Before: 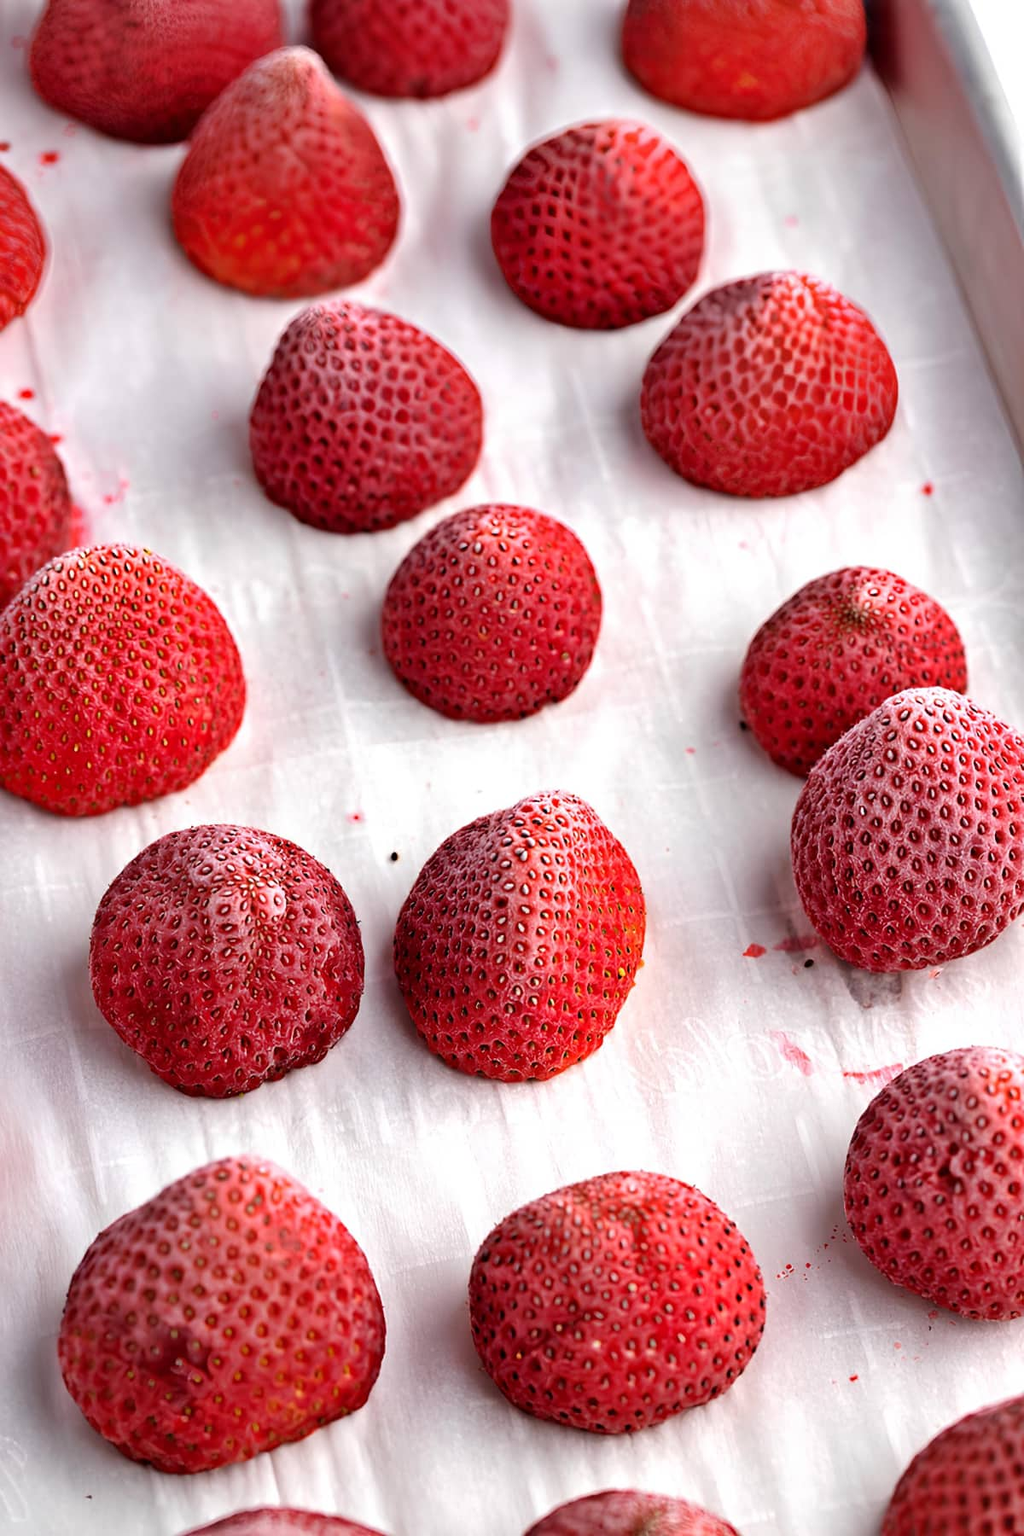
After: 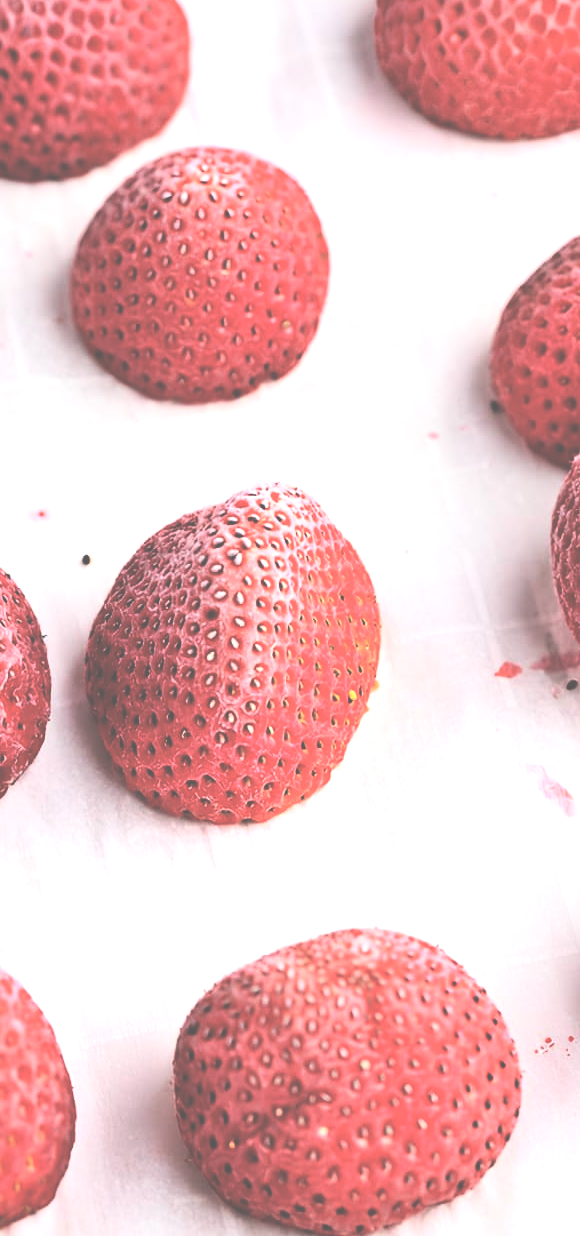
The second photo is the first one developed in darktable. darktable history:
contrast brightness saturation: contrast 0.245, brightness 0.093
exposure: black level correction -0.072, exposure 0.5 EV, compensate highlight preservation false
crop: left 31.366%, top 24.701%, right 20.247%, bottom 6.624%
